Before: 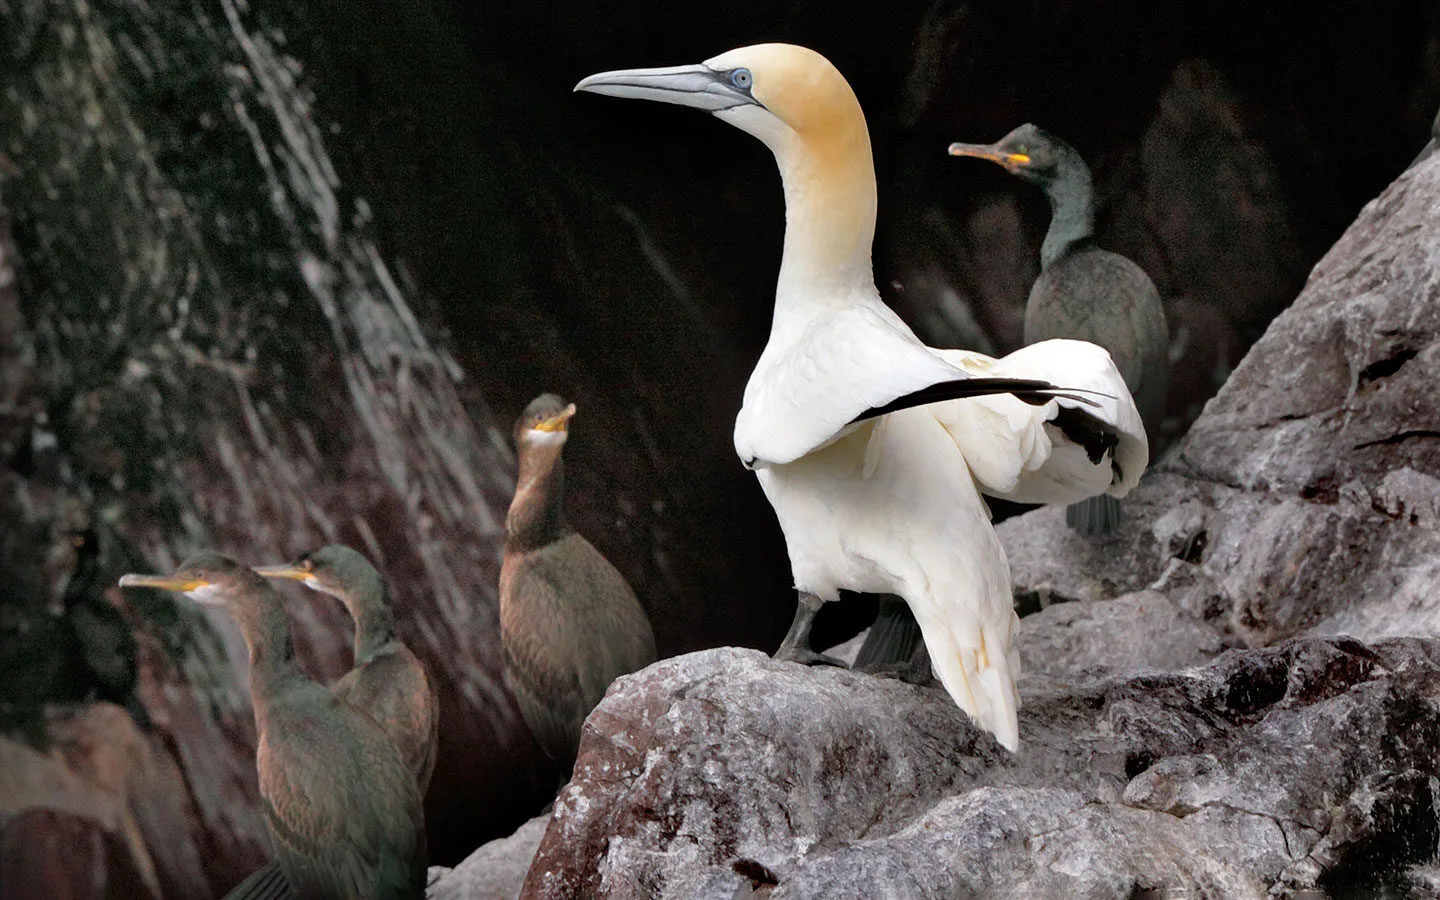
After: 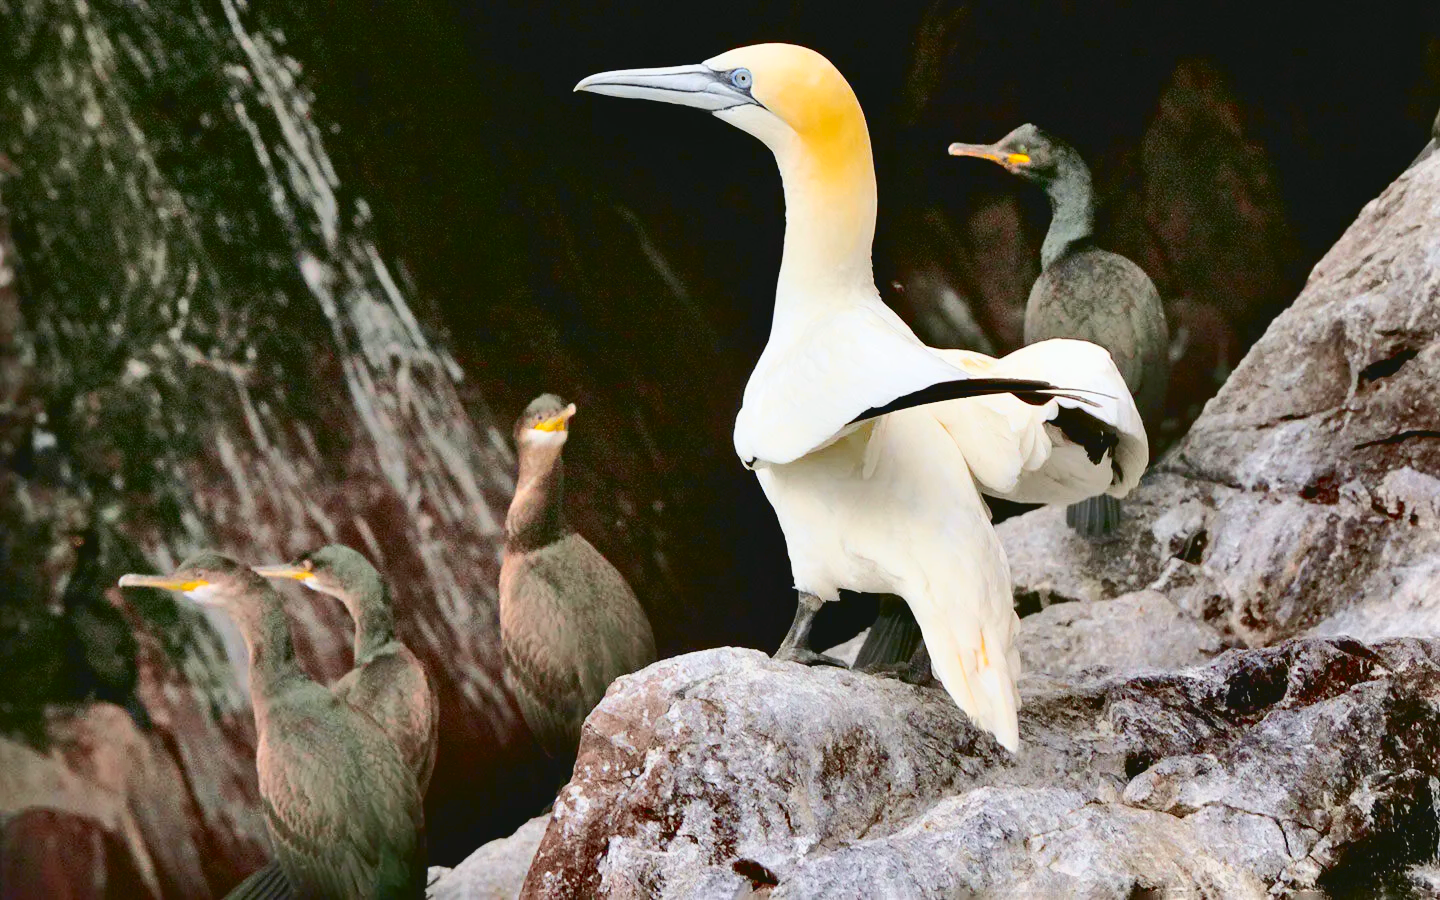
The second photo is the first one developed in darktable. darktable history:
tone equalizer: -7 EV 0.13 EV, smoothing diameter 25%, edges refinement/feathering 10, preserve details guided filter
tone curve: curves: ch0 [(0.003, 0.023) (0.071, 0.052) (0.236, 0.197) (0.466, 0.557) (0.644, 0.748) (0.803, 0.88) (0.994, 0.968)]; ch1 [(0, 0) (0.262, 0.227) (0.417, 0.386) (0.469, 0.467) (0.502, 0.498) (0.528, 0.53) (0.573, 0.57) (0.605, 0.621) (0.644, 0.671) (0.686, 0.728) (0.994, 0.987)]; ch2 [(0, 0) (0.262, 0.188) (0.385, 0.353) (0.427, 0.424) (0.495, 0.493) (0.515, 0.534) (0.547, 0.556) (0.589, 0.613) (0.644, 0.748) (1, 1)], color space Lab, independent channels, preserve colors none
levels: levels [0, 0.43, 0.984]
